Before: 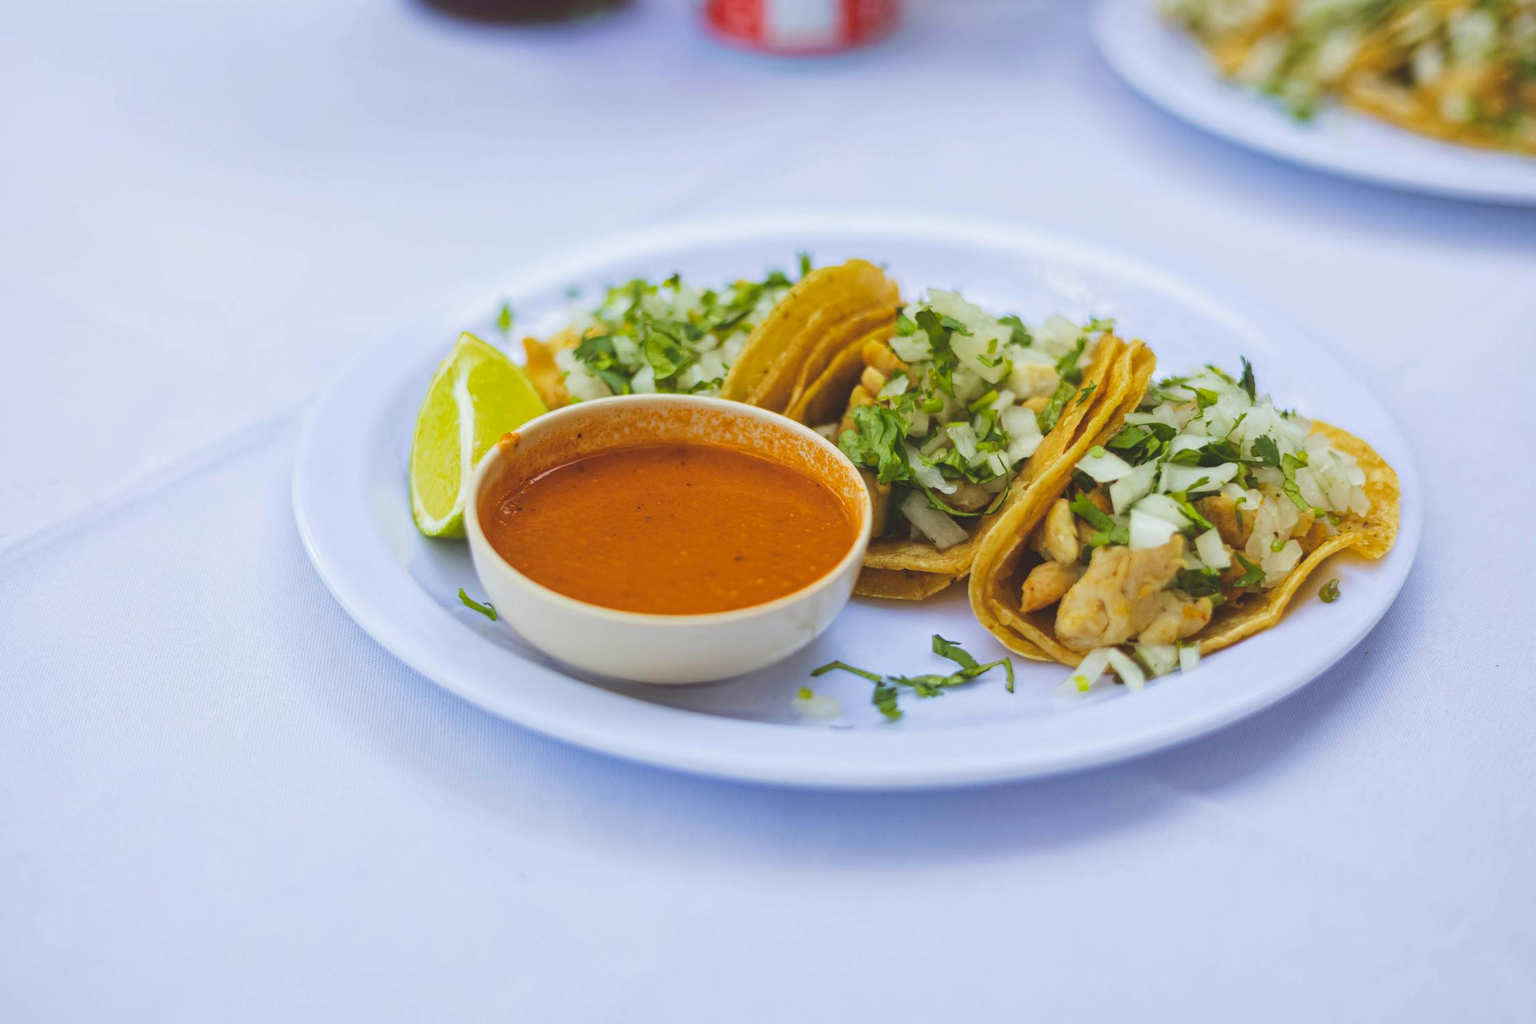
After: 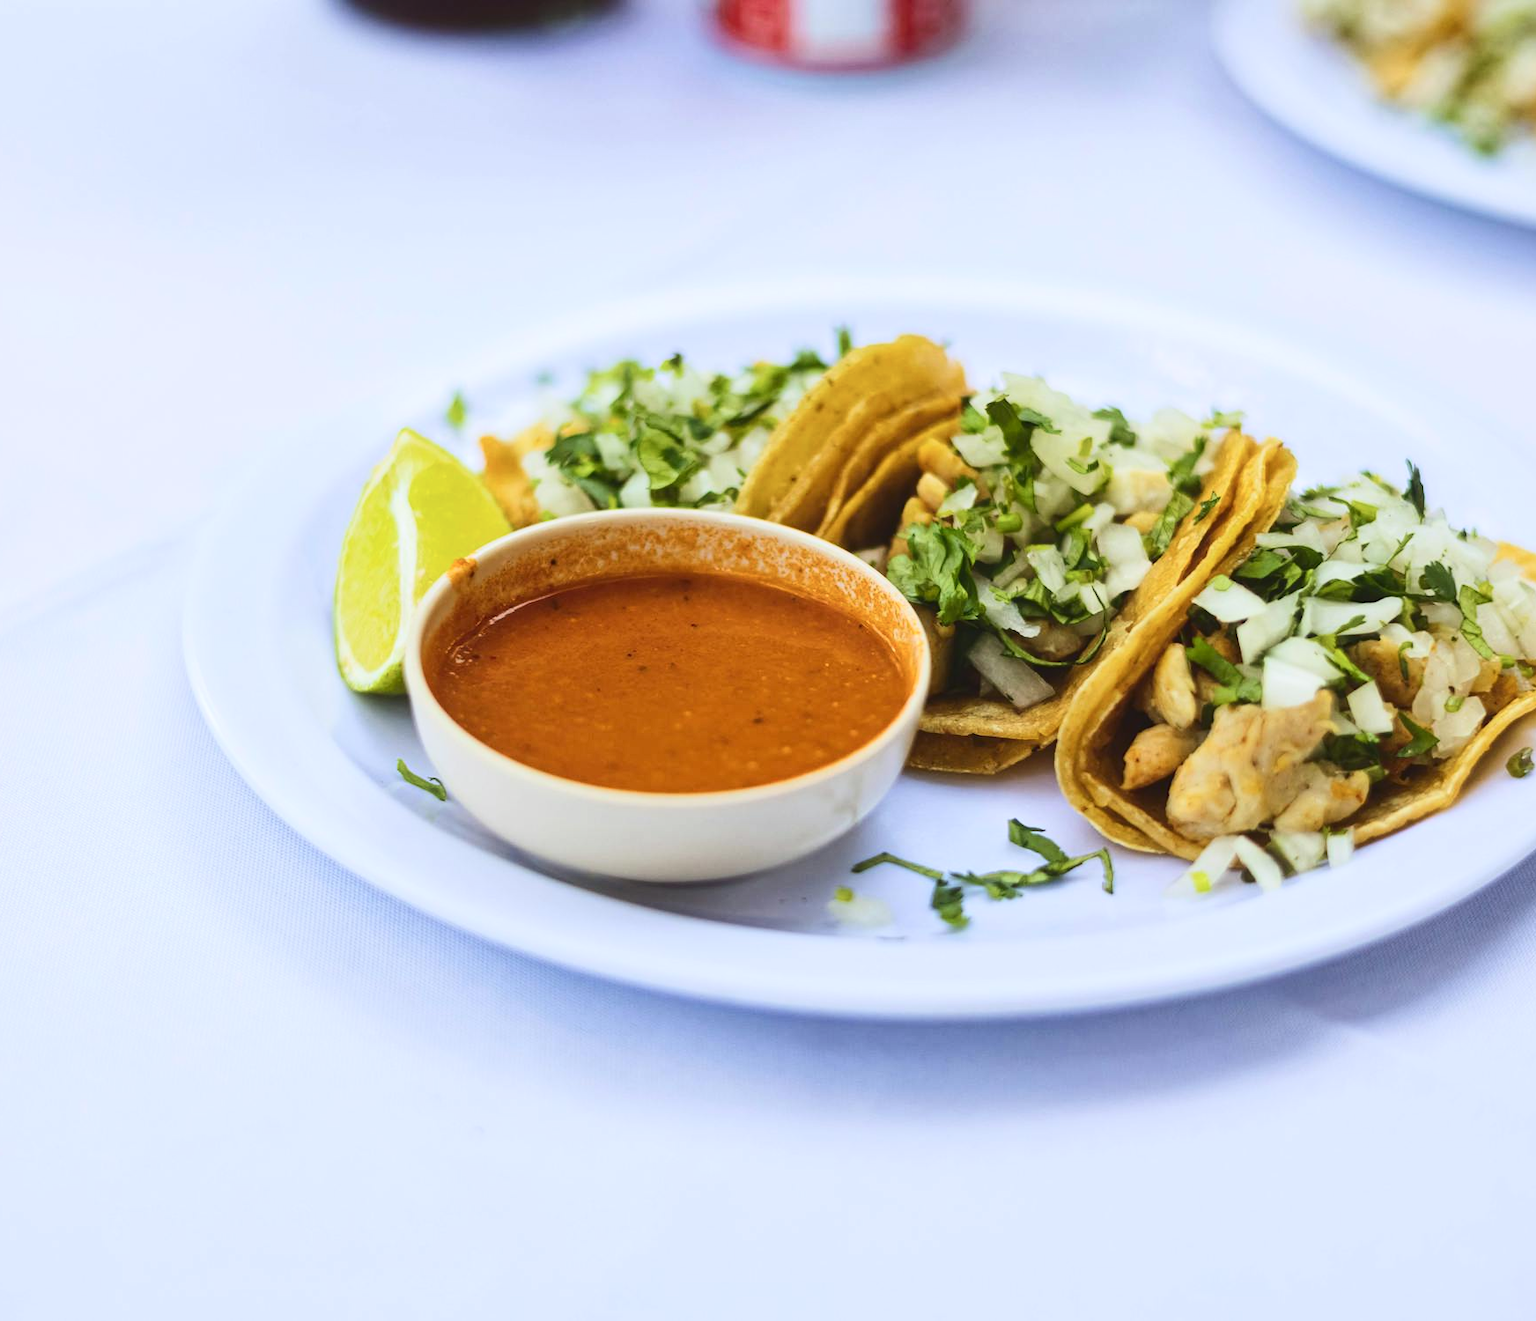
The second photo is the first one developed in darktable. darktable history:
contrast brightness saturation: contrast 0.284
haze removal: strength -0.061, compatibility mode true, adaptive false
crop: left 9.865%, right 12.612%
